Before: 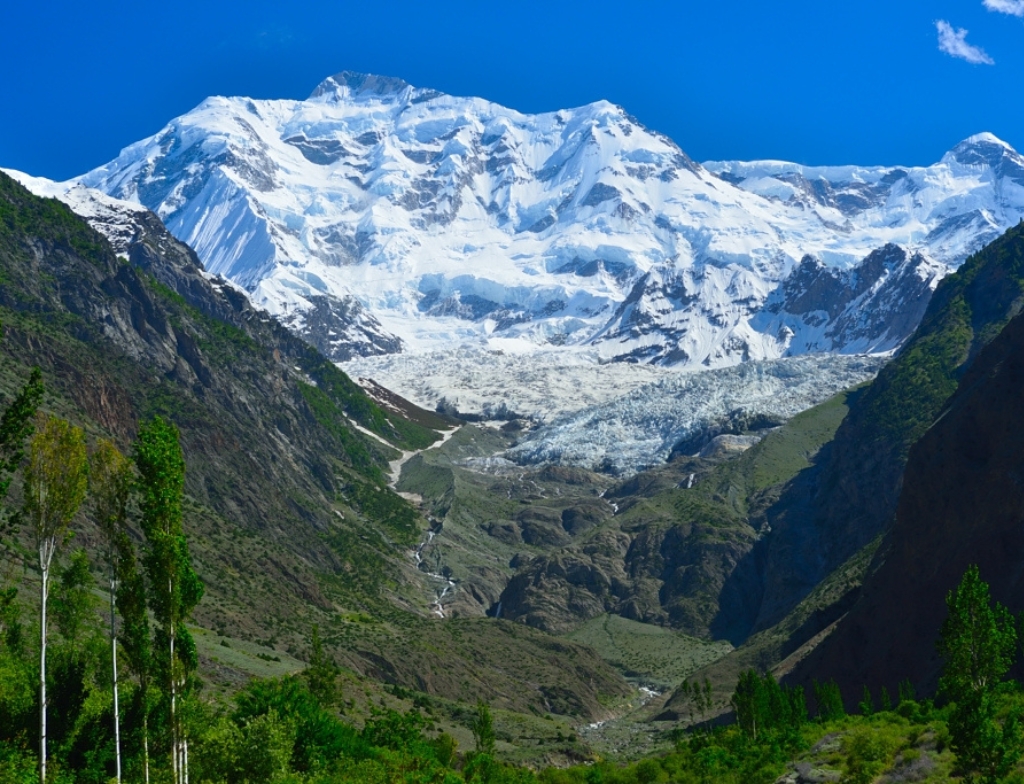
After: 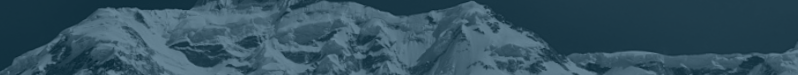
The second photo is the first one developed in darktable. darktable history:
crop and rotate: left 9.644%, top 9.491%, right 6.021%, bottom 80.509%
rotate and perspective: rotation -1.68°, lens shift (vertical) -0.146, crop left 0.049, crop right 0.912, crop top 0.032, crop bottom 0.96
colorize: hue 194.4°, saturation 29%, source mix 61.75%, lightness 3.98%, version 1
